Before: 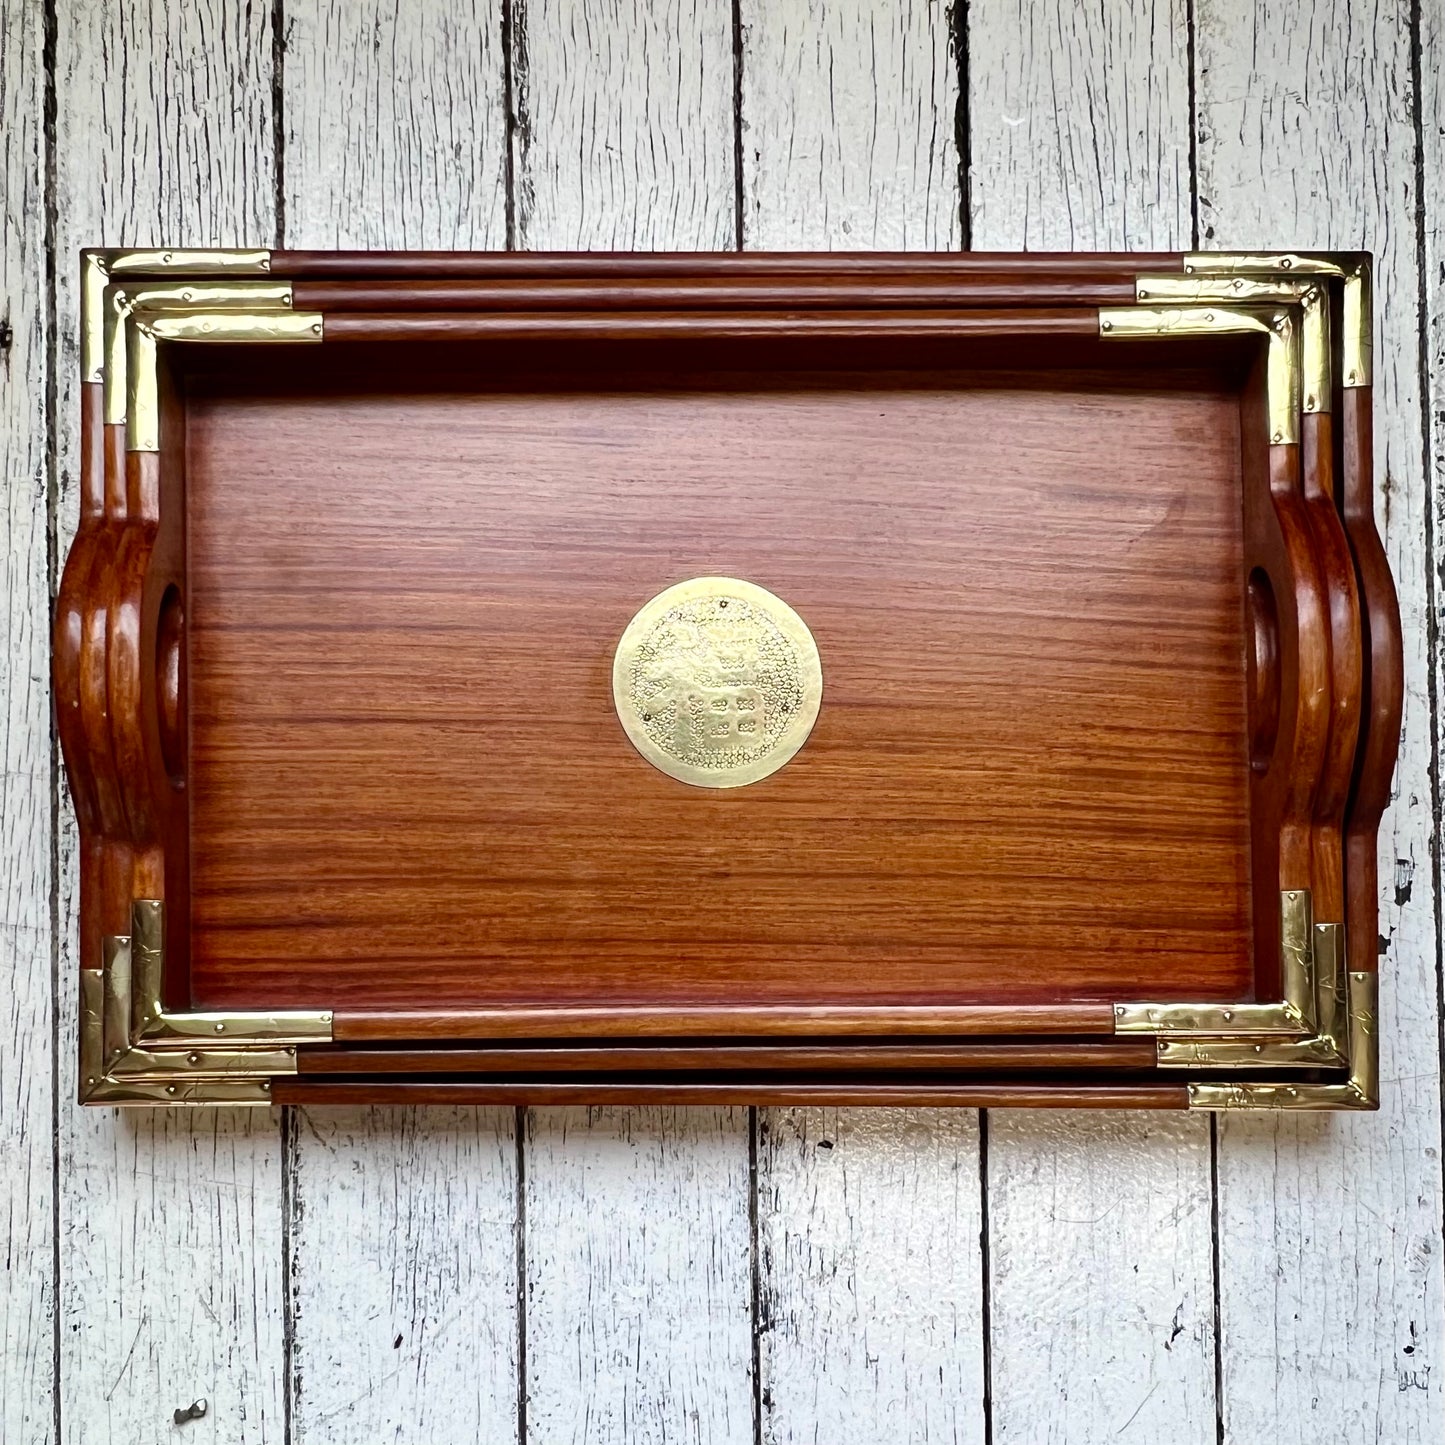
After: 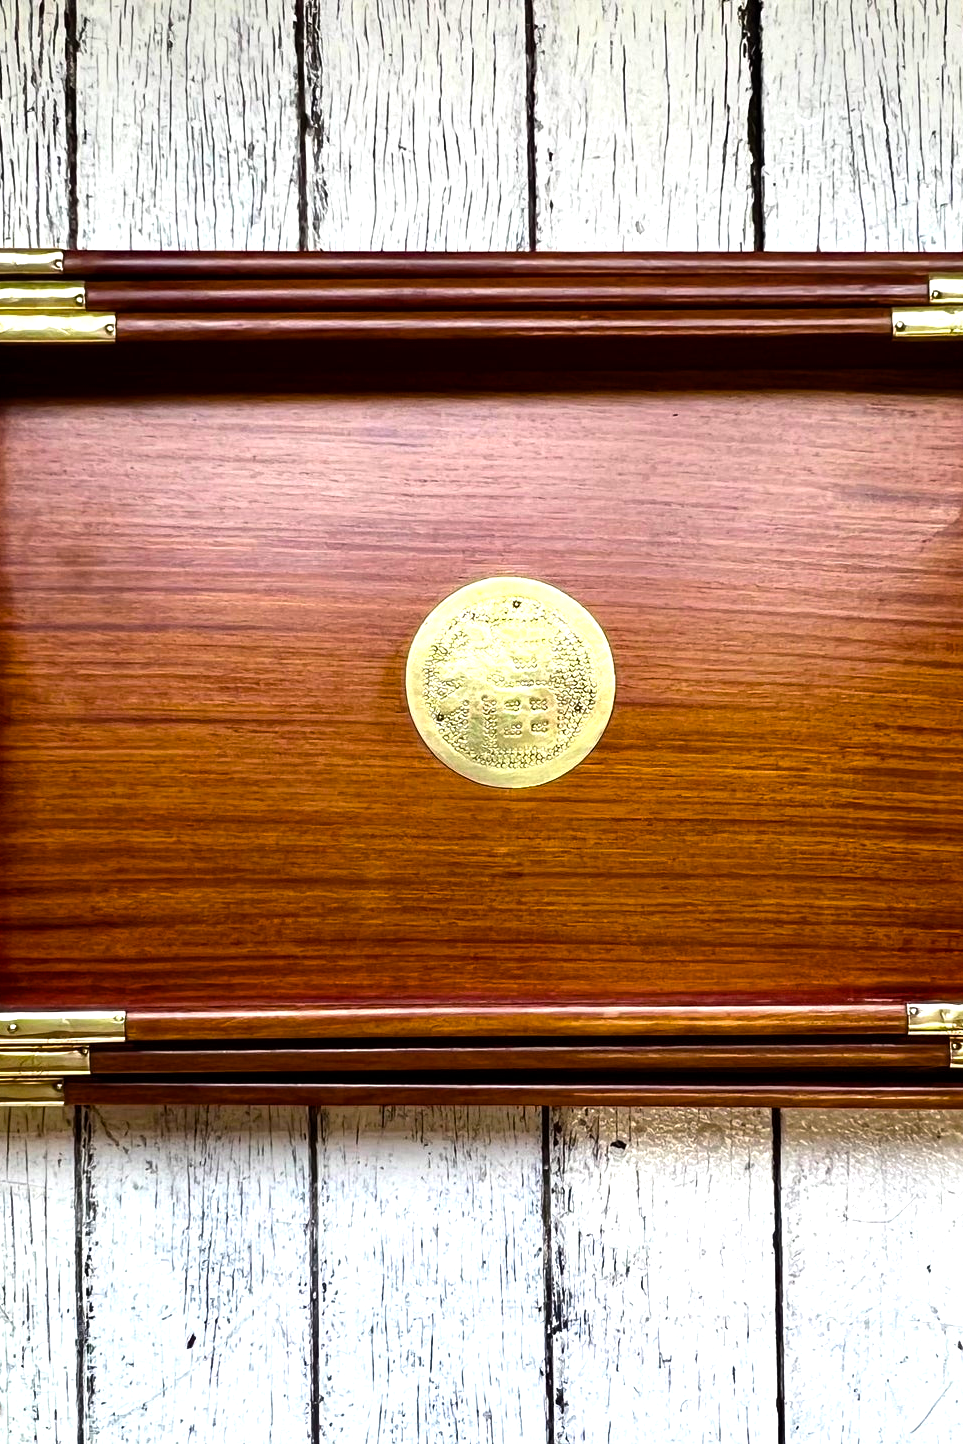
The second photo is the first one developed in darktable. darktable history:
crop and rotate: left 14.385%, right 18.948%
color balance rgb: linear chroma grading › global chroma 9%, perceptual saturation grading › global saturation 36%, perceptual brilliance grading › global brilliance 15%, perceptual brilliance grading › shadows -35%, global vibrance 15%
